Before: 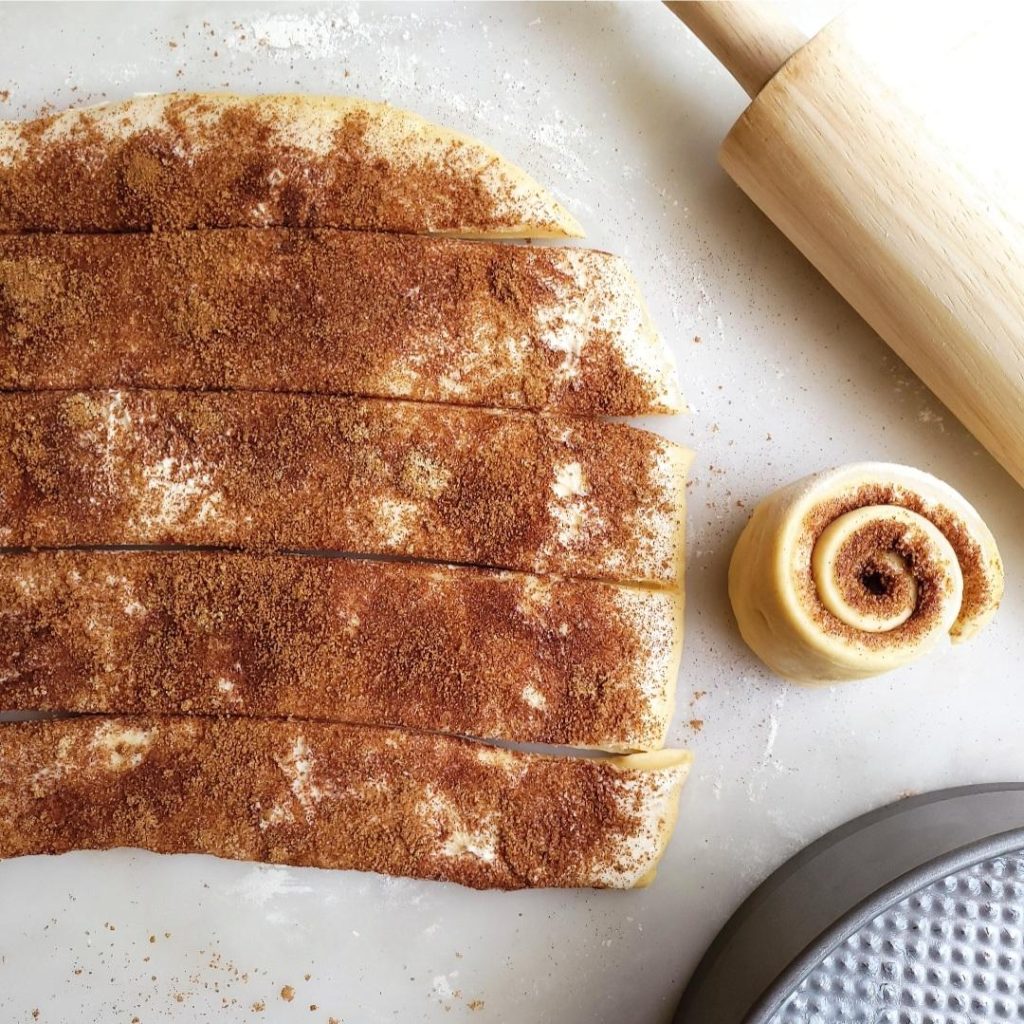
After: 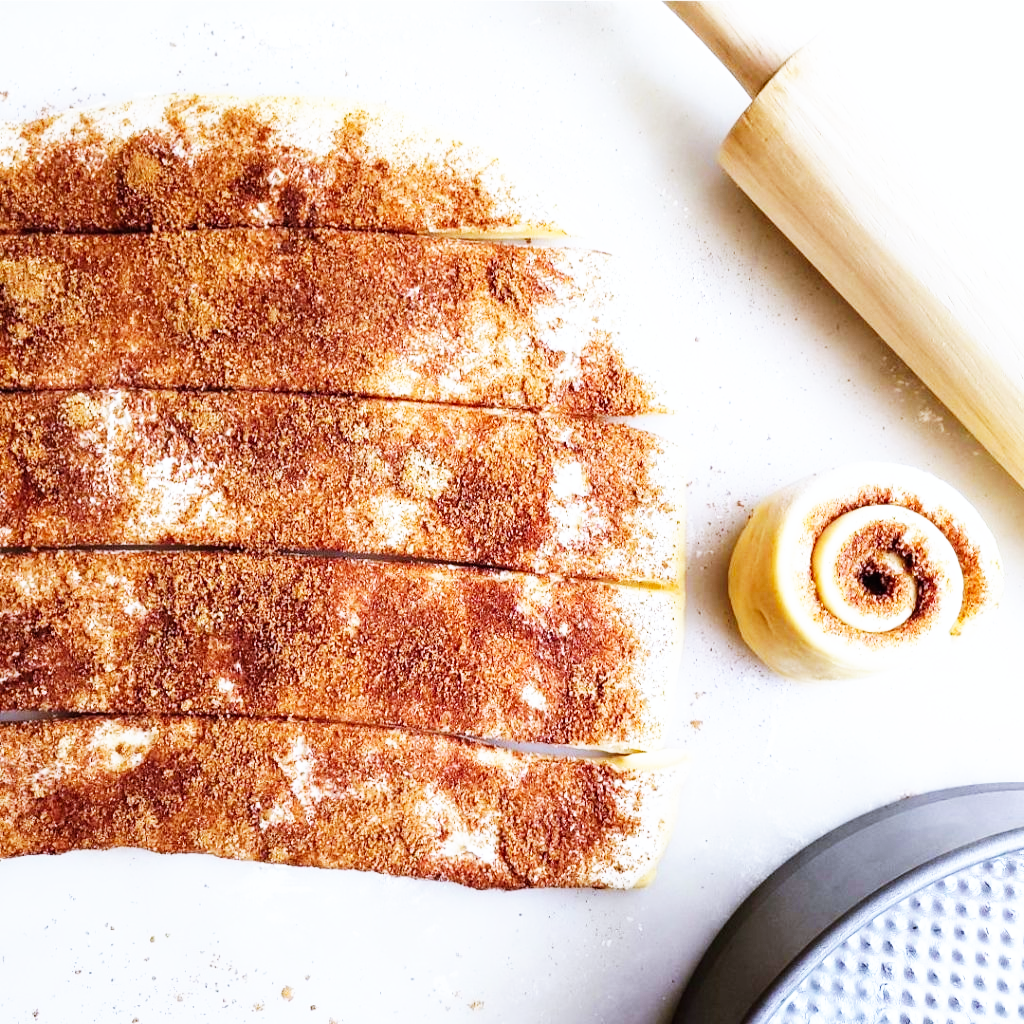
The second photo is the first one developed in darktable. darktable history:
white balance: red 0.948, green 1.02, blue 1.176
contrast brightness saturation: saturation -0.05
base curve: curves: ch0 [(0, 0) (0.007, 0.004) (0.027, 0.03) (0.046, 0.07) (0.207, 0.54) (0.442, 0.872) (0.673, 0.972) (1, 1)], preserve colors none
